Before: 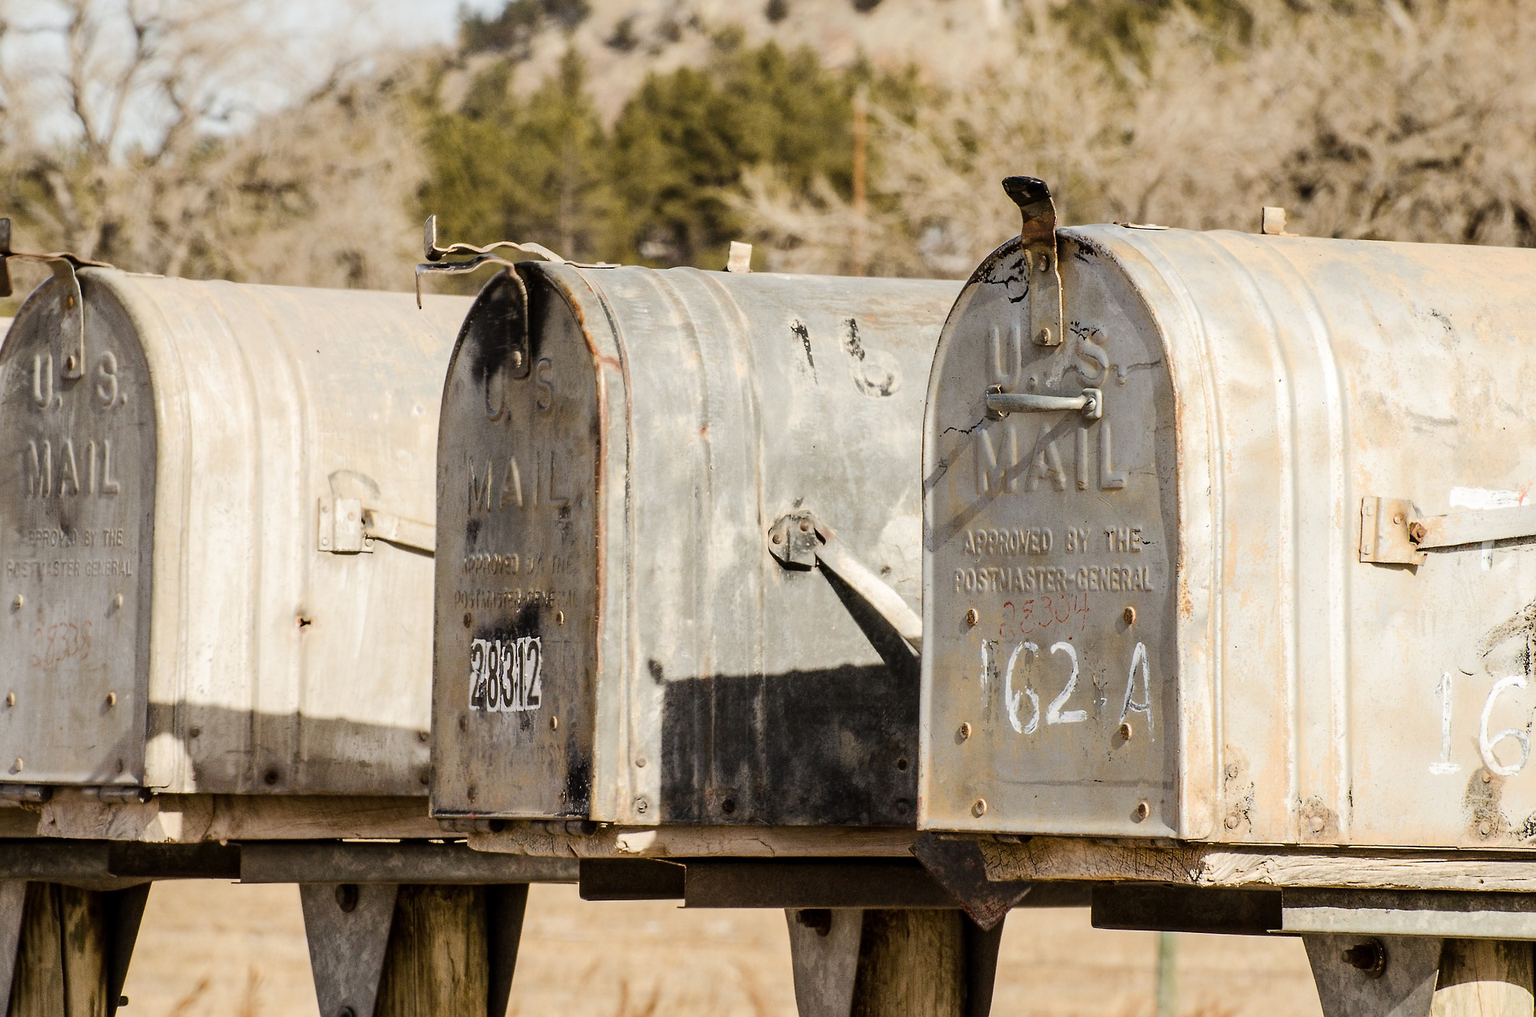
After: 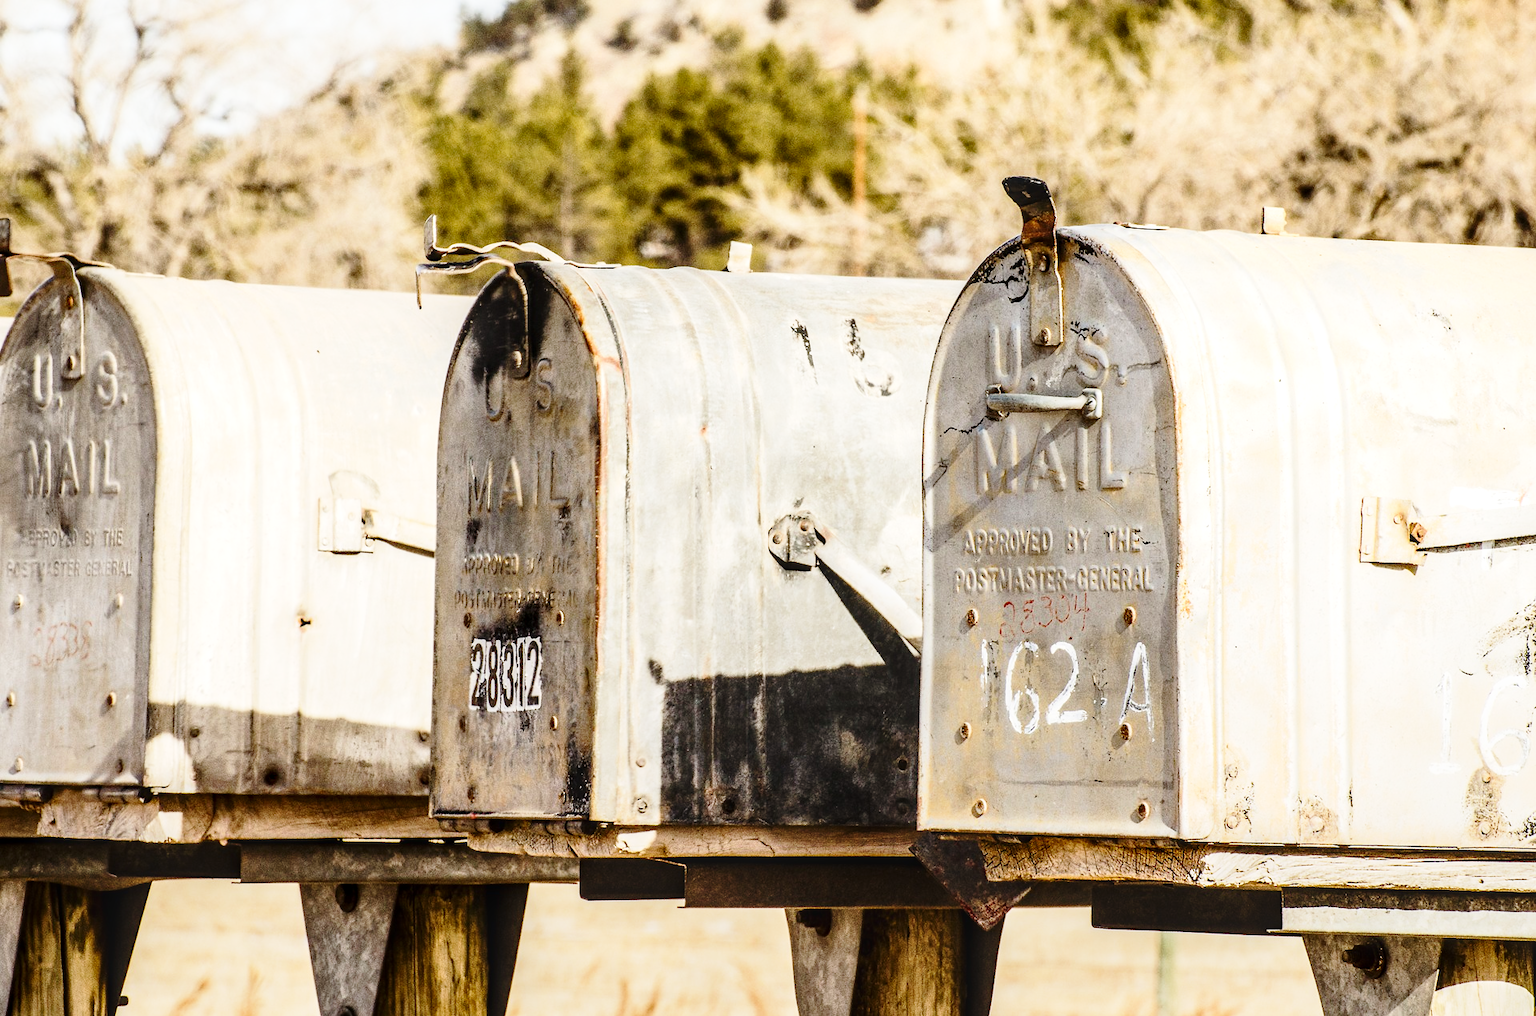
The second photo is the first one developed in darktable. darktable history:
contrast brightness saturation: contrast 0.154, brightness -0.006, saturation 0.098
local contrast: on, module defaults
base curve: curves: ch0 [(0, 0) (0.028, 0.03) (0.121, 0.232) (0.46, 0.748) (0.859, 0.968) (1, 1)], preserve colors none
